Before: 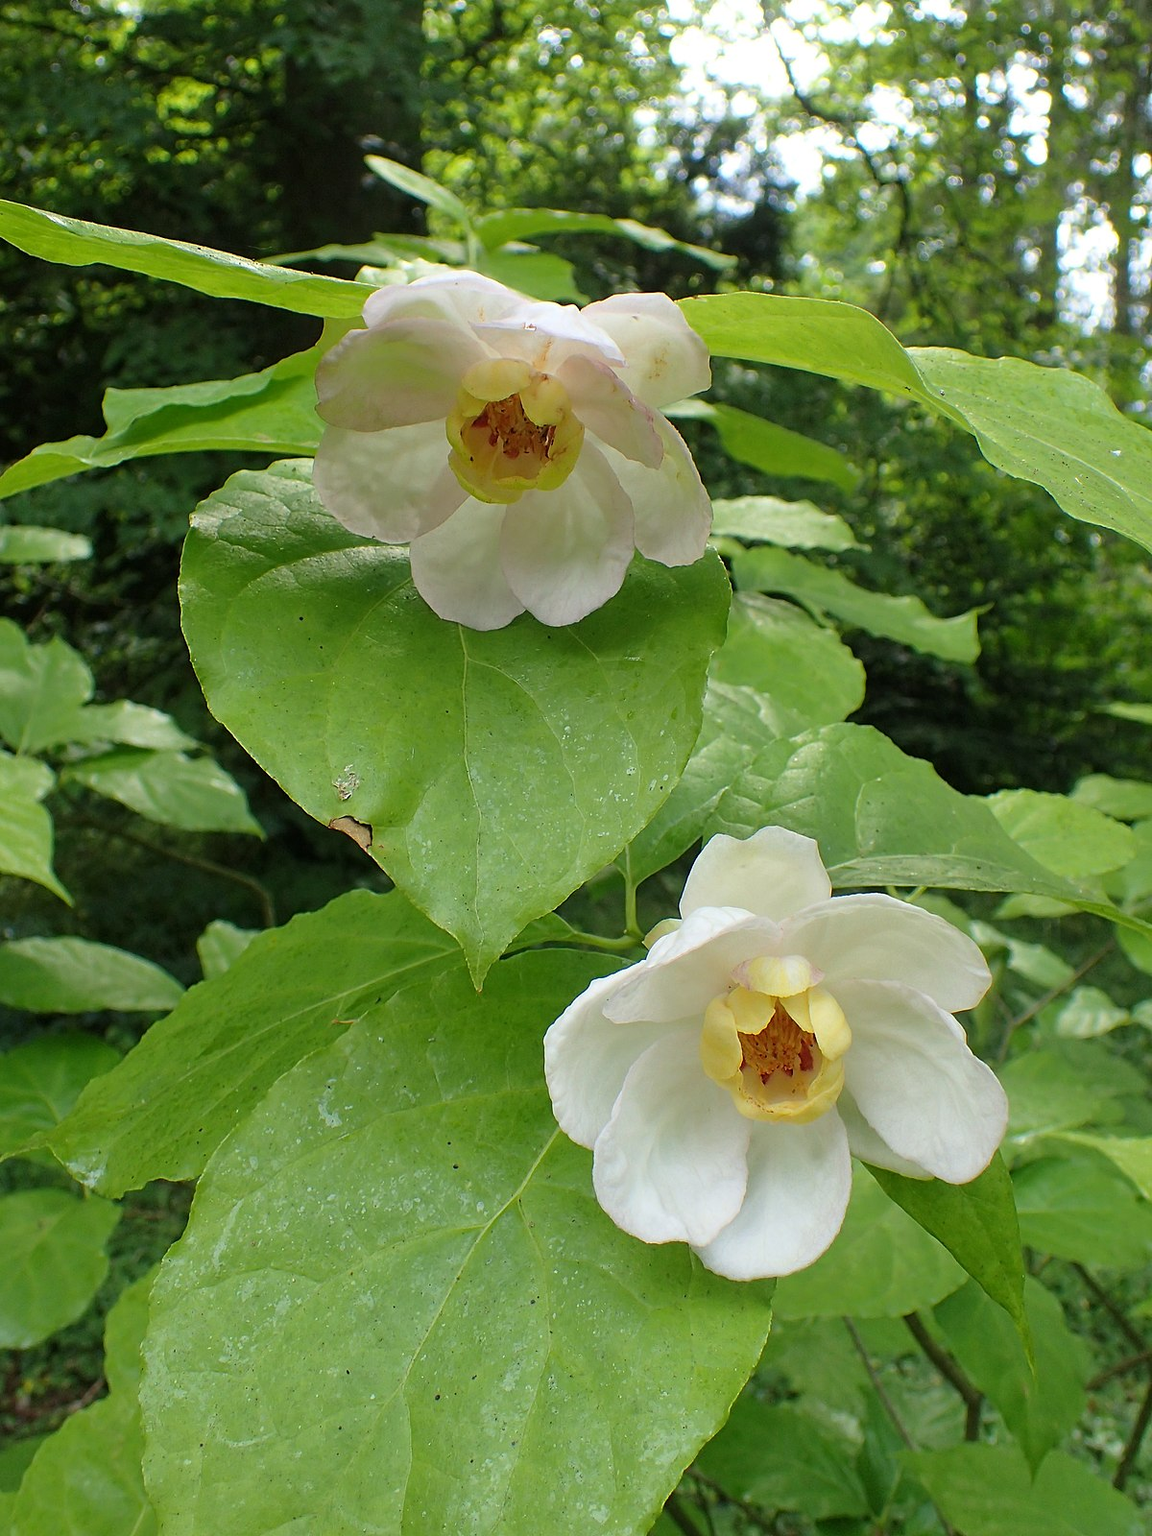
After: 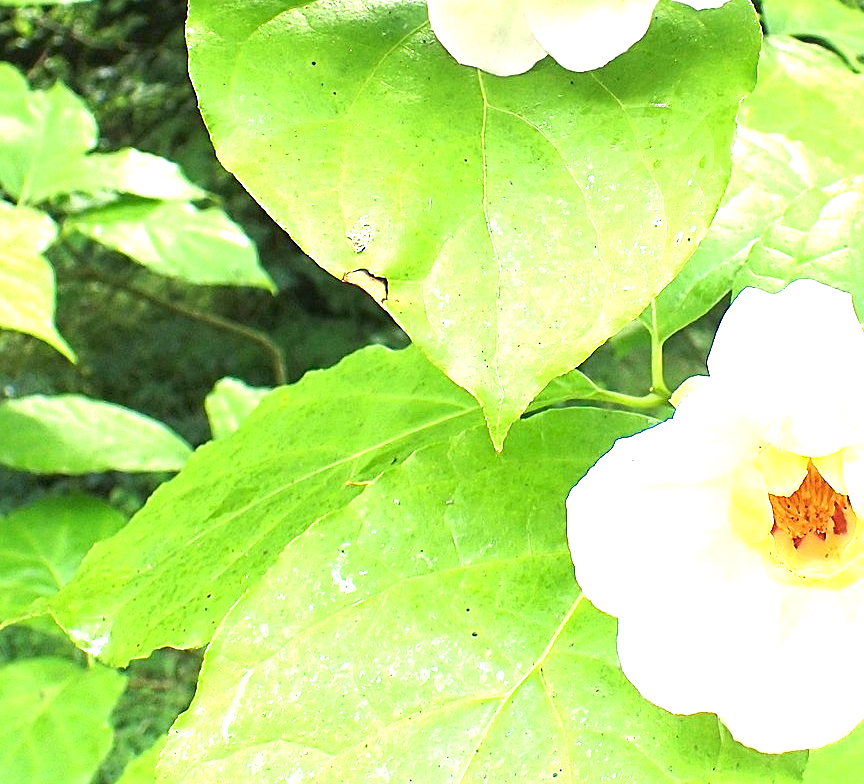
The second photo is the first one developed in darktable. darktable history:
exposure: black level correction 0, exposure 2.111 EV, compensate highlight preservation false
crop: top 36.347%, right 27.984%, bottom 14.633%
sharpen: amount 0.206
